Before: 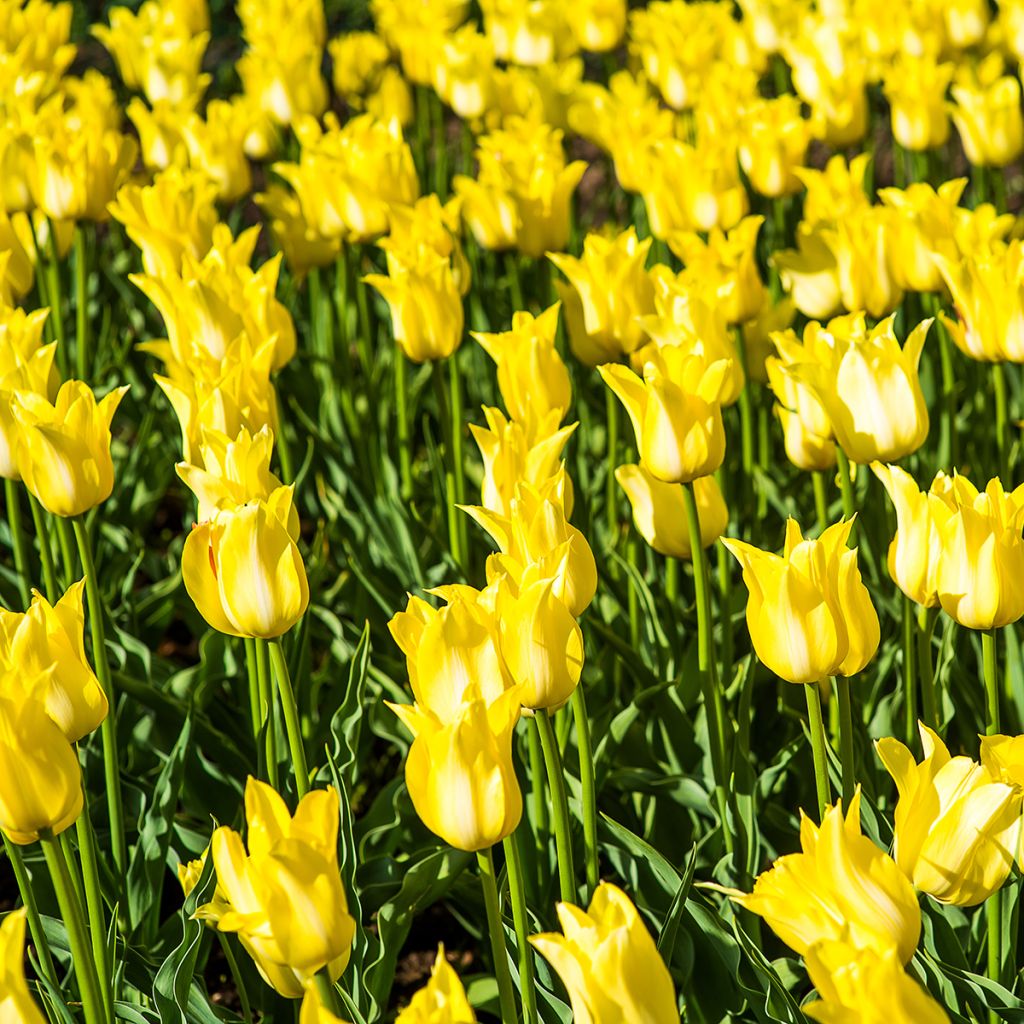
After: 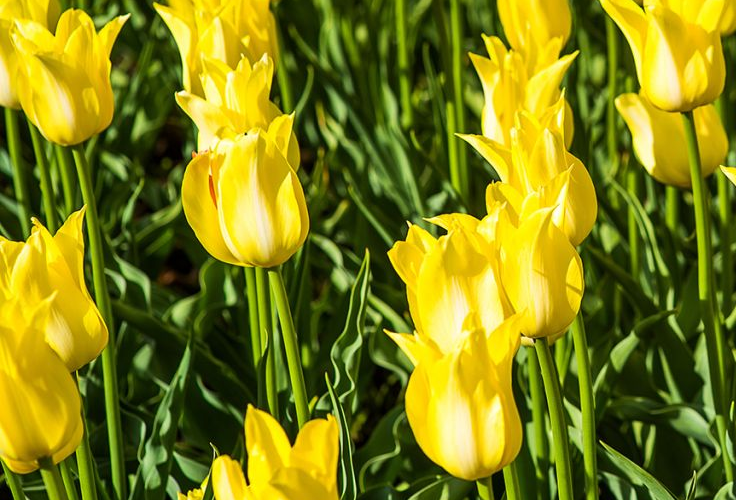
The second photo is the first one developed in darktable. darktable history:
crop: top 36.273%, right 28.041%, bottom 14.82%
levels: white 90.69%
